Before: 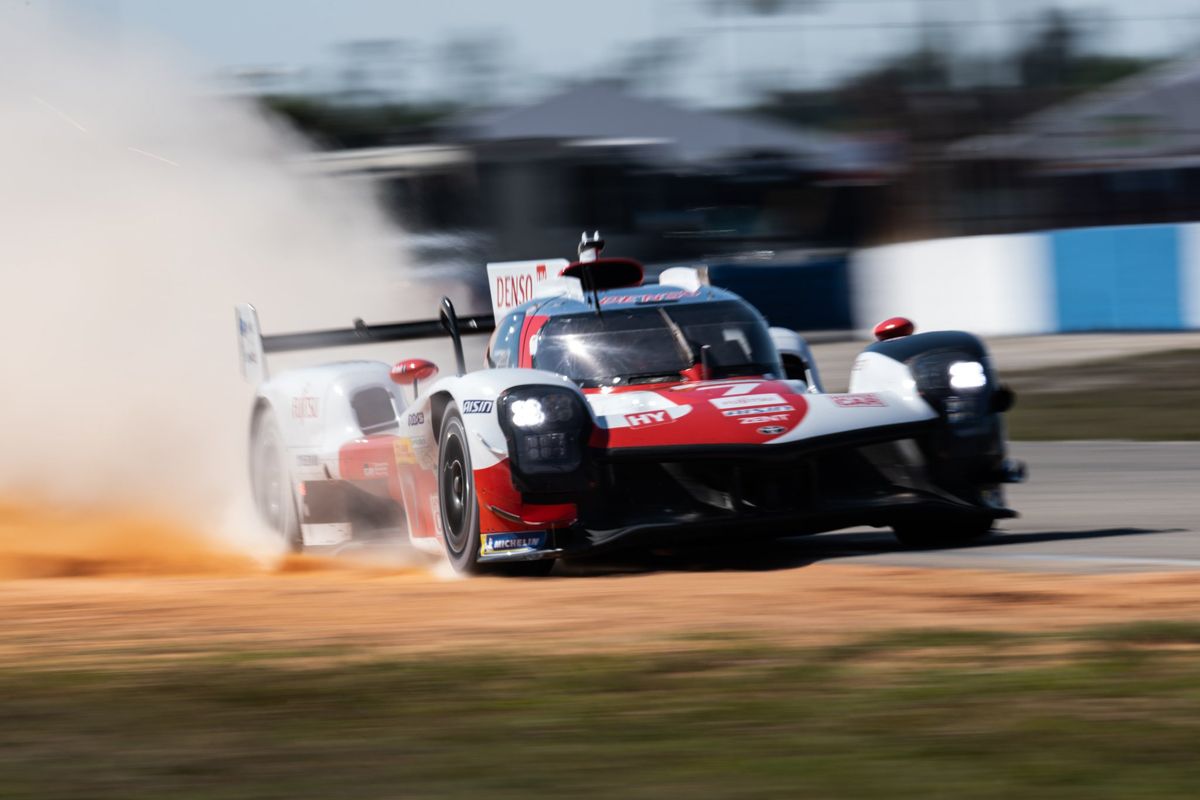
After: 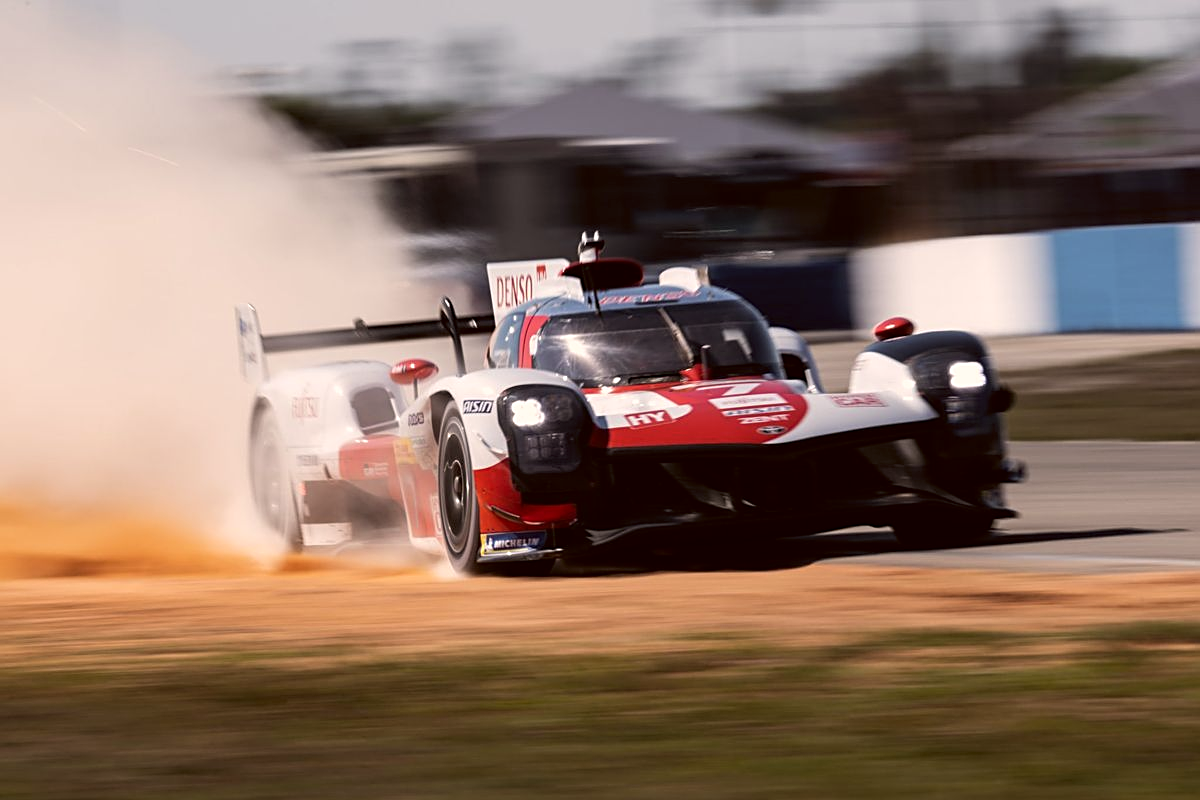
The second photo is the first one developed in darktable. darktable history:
sharpen: on, module defaults
color correction: highlights a* 6.52, highlights b* 8.01, shadows a* 5.87, shadows b* 7.01, saturation 0.91
